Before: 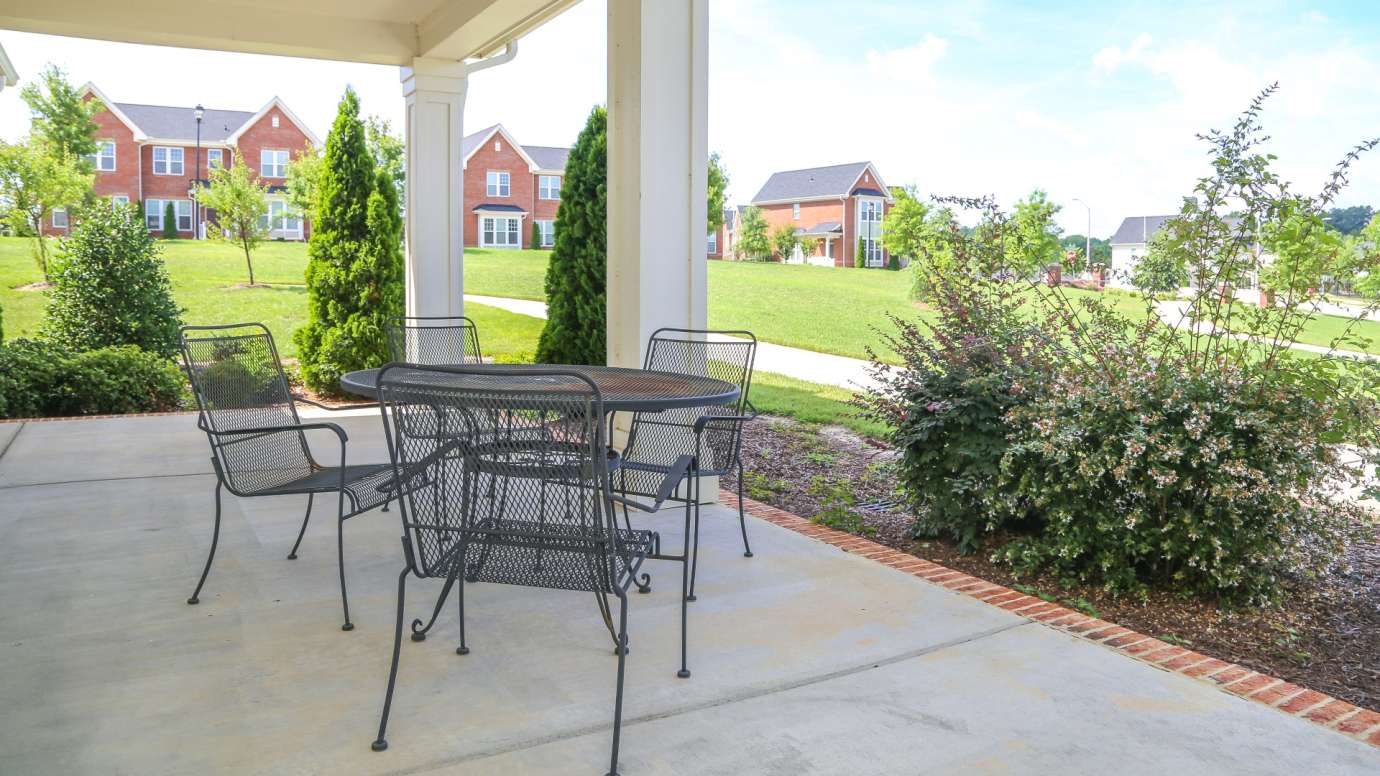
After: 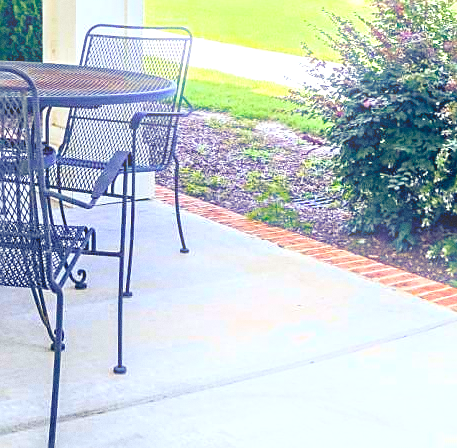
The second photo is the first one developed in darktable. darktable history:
haze removal: compatibility mode true, adaptive false
bloom: size 15%, threshold 97%, strength 7%
exposure: black level correction 0, exposure 0.7 EV, compensate exposure bias true, compensate highlight preservation false
crop: left 40.878%, top 39.176%, right 25.993%, bottom 3.081%
color balance rgb: shadows lift › luminance -41.13%, shadows lift › chroma 14.13%, shadows lift › hue 260°, power › luminance -3.76%, power › chroma 0.56%, power › hue 40.37°, highlights gain › luminance 16.81%, highlights gain › chroma 2.94%, highlights gain › hue 260°, global offset › luminance -0.29%, global offset › chroma 0.31%, global offset › hue 260°, perceptual saturation grading › global saturation 20%, perceptual saturation grading › highlights -13.92%, perceptual saturation grading › shadows 50%
grain: coarseness 0.47 ISO
sharpen: on, module defaults
